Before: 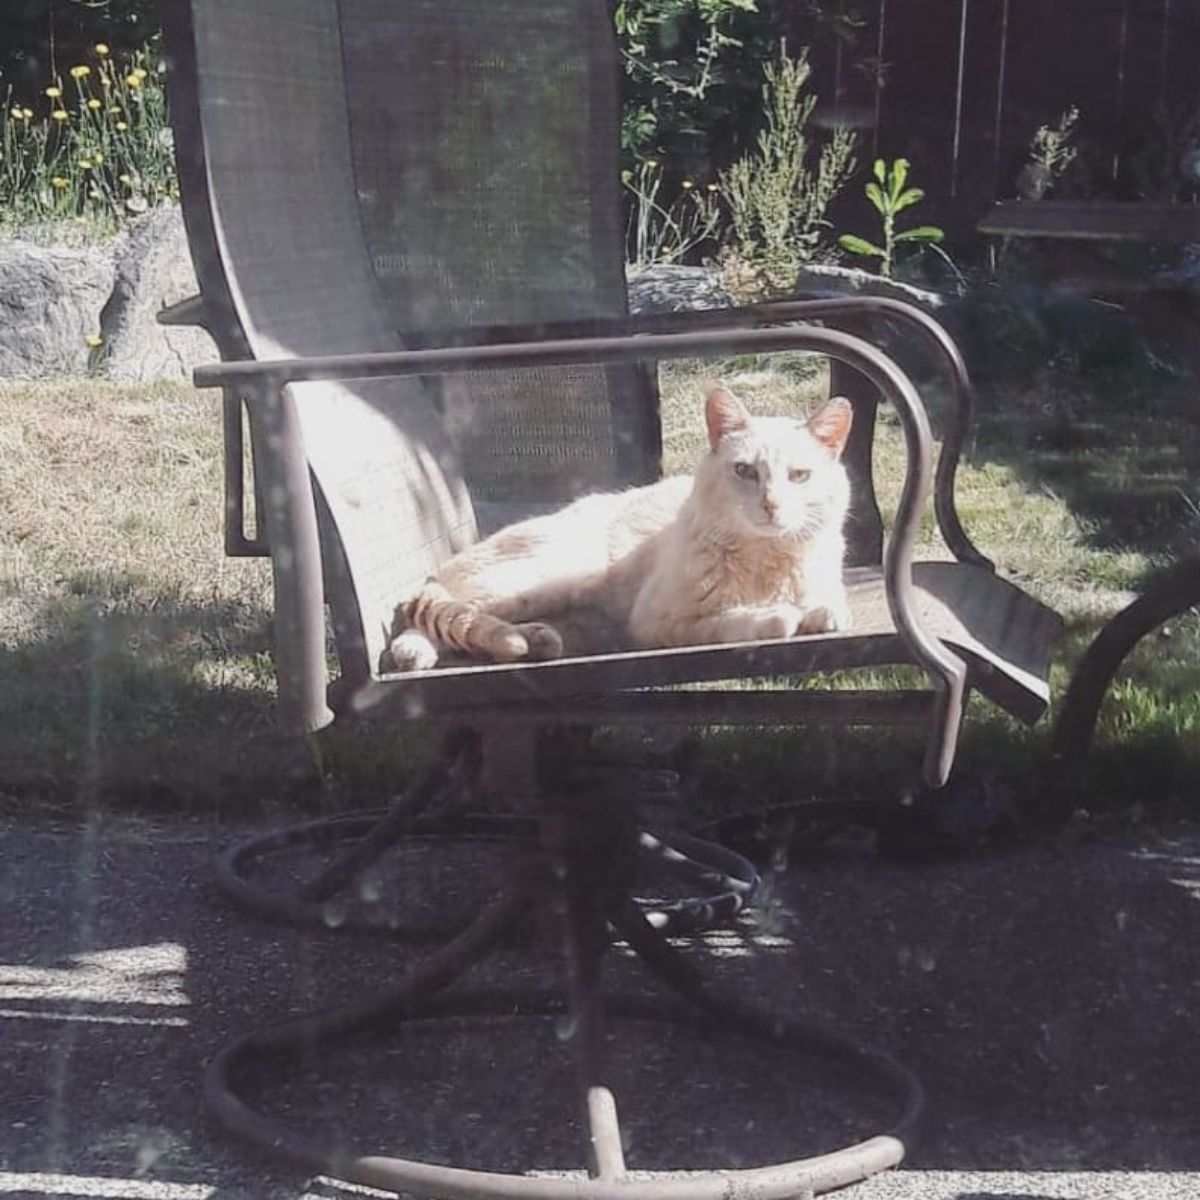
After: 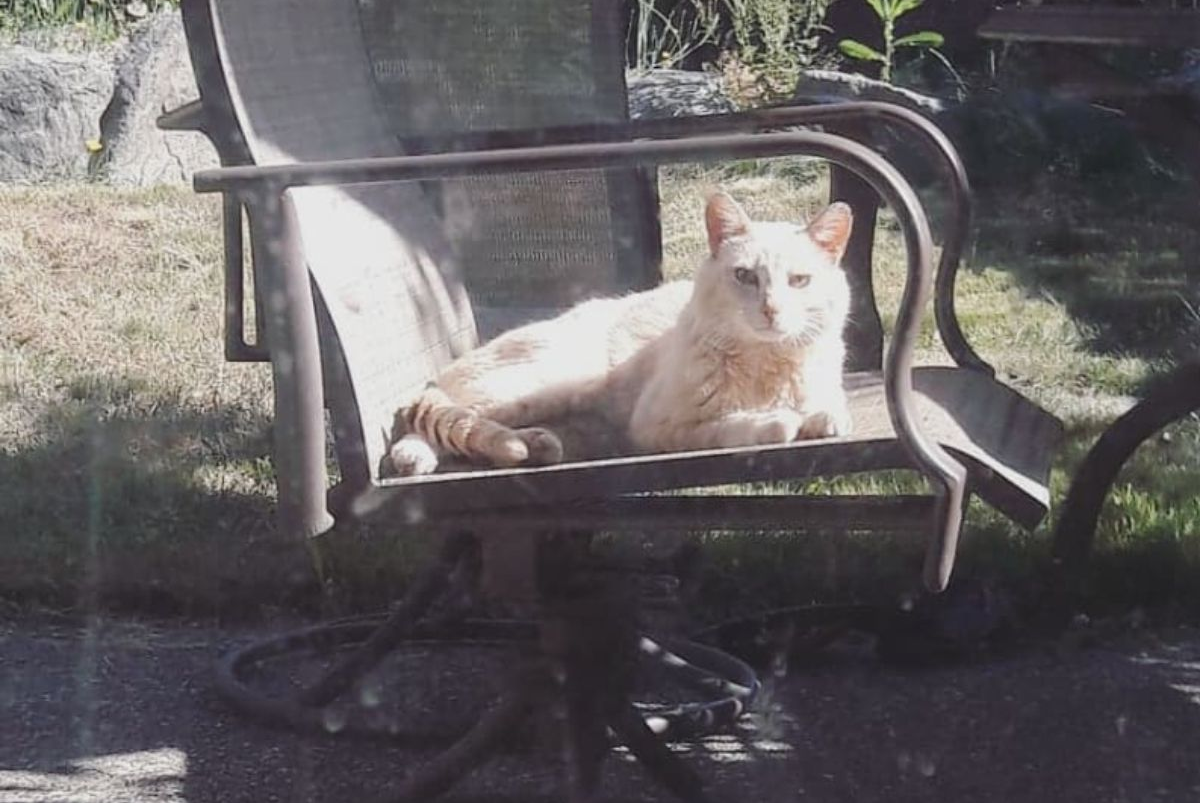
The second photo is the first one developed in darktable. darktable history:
crop: top 16.308%, bottom 16.755%
